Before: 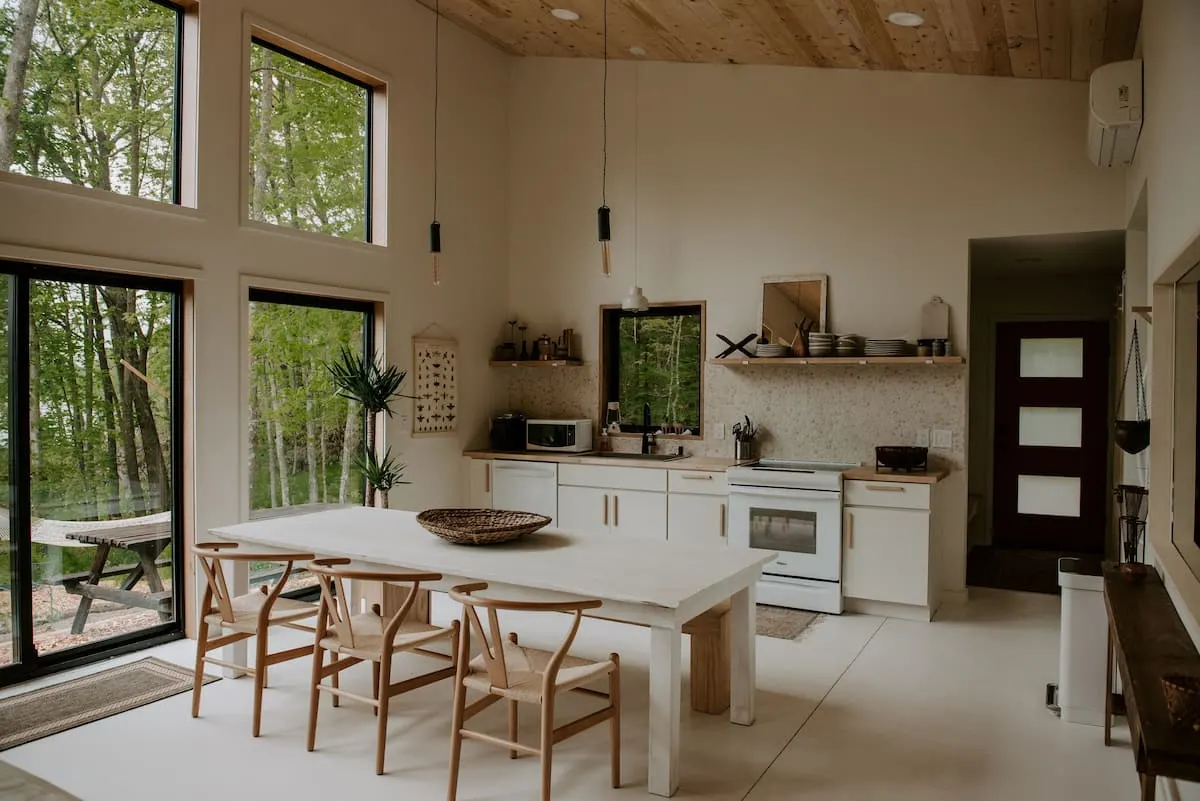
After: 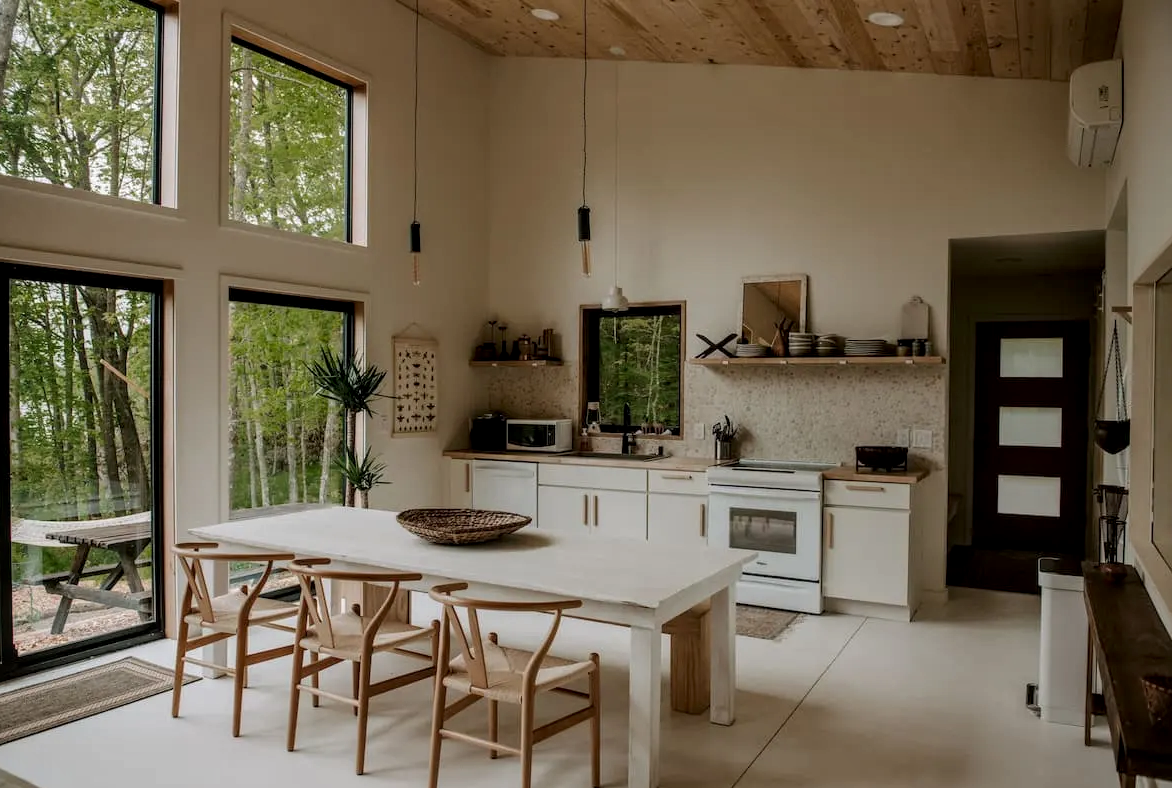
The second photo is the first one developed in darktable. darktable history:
crop and rotate: left 1.731%, right 0.566%, bottom 1.536%
local contrast: on, module defaults
